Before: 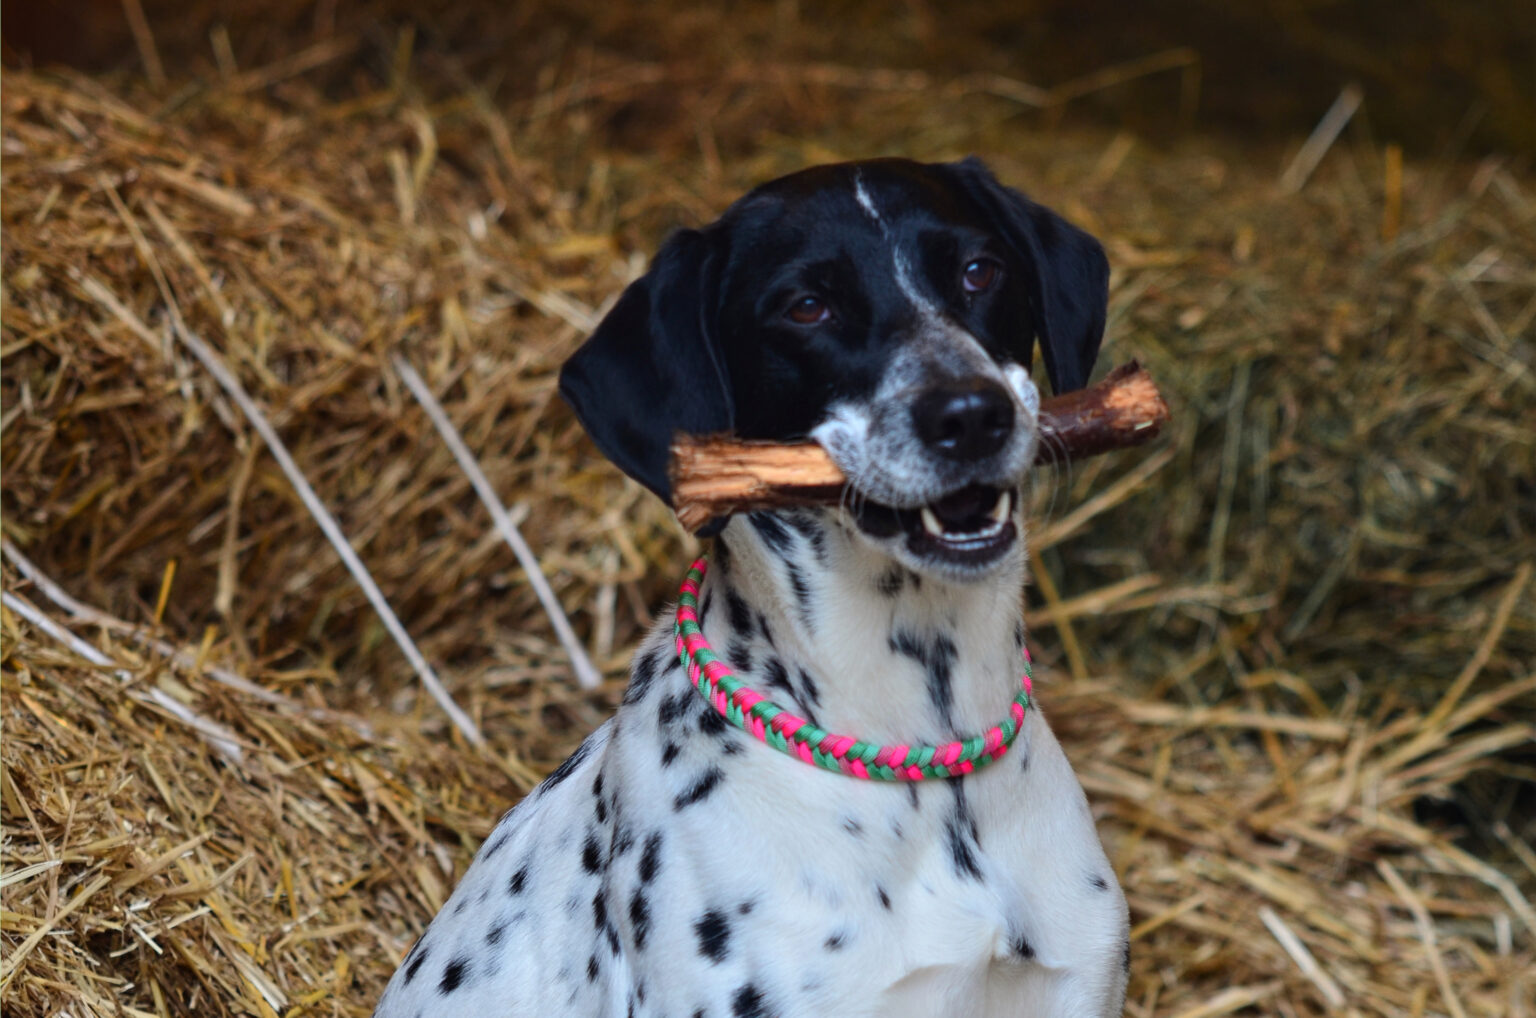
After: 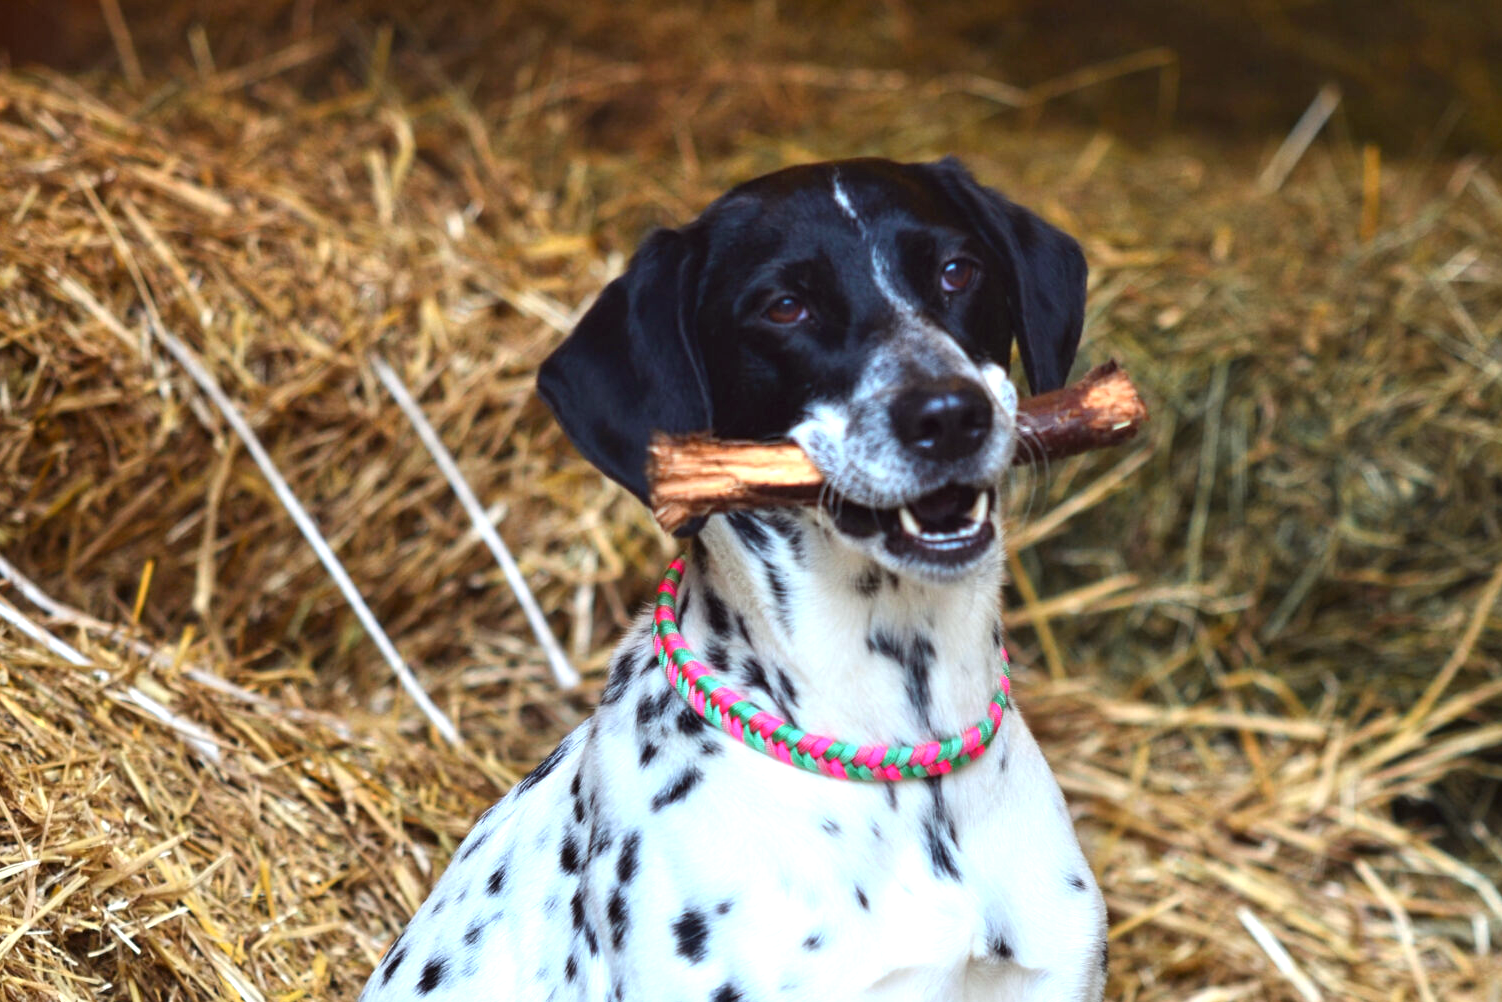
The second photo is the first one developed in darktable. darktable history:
color correction: highlights a* -2.8, highlights b* -2.36, shadows a* 2.46, shadows b* 2.99
exposure: black level correction 0, exposure 1 EV, compensate highlight preservation false
crop and rotate: left 1.486%, right 0.705%, bottom 1.51%
